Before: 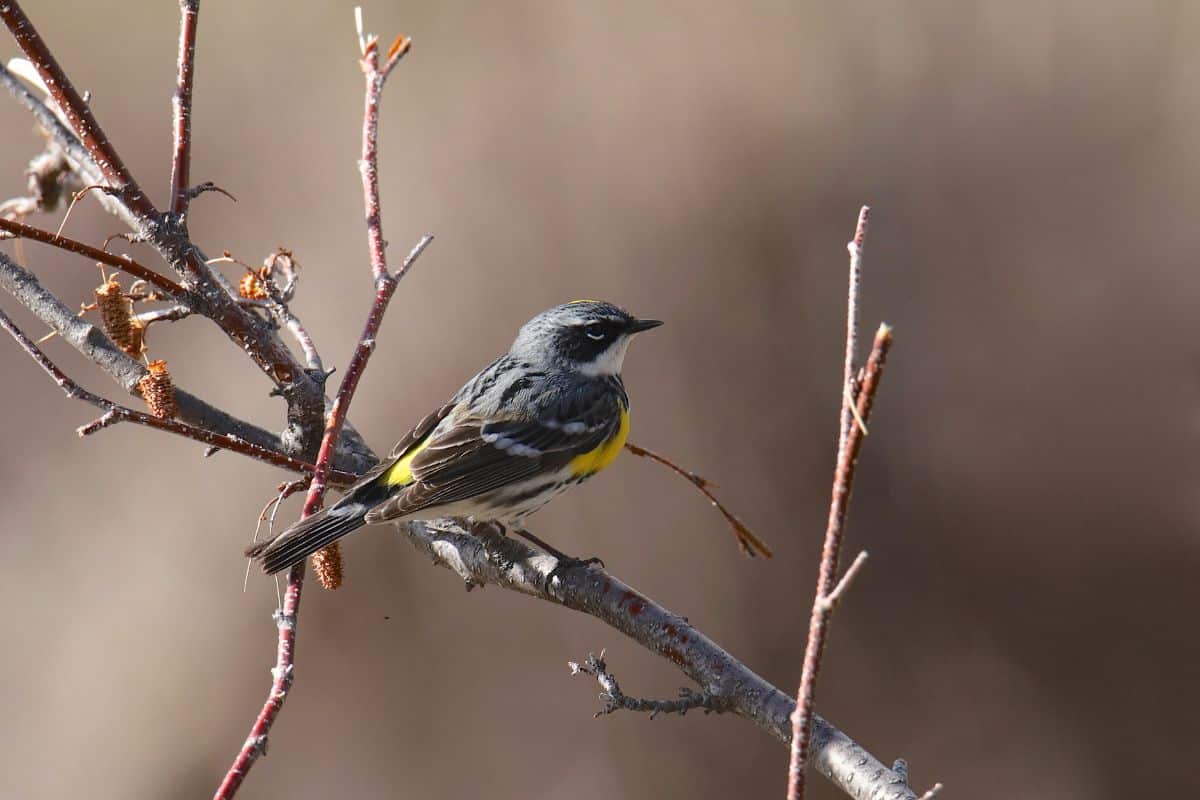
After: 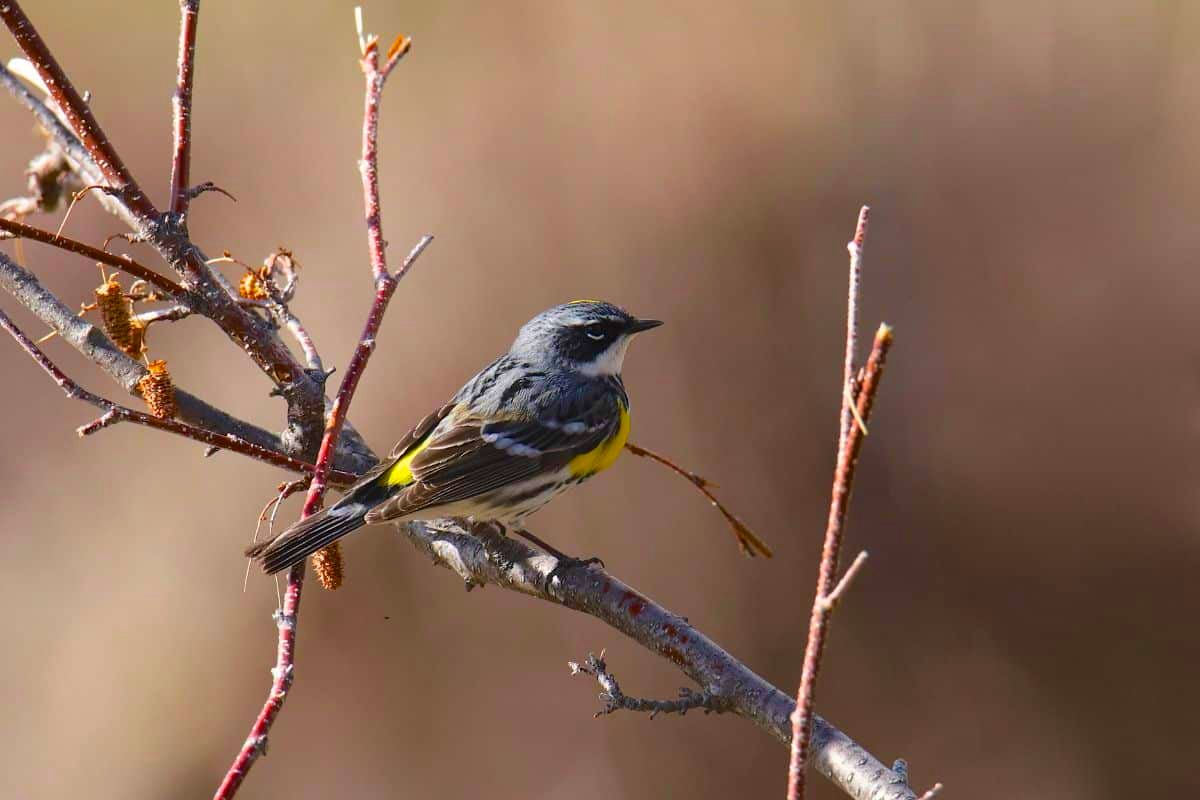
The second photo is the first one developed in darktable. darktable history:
velvia: on, module defaults
color balance rgb: linear chroma grading › global chroma 15%, perceptual saturation grading › global saturation 30%
